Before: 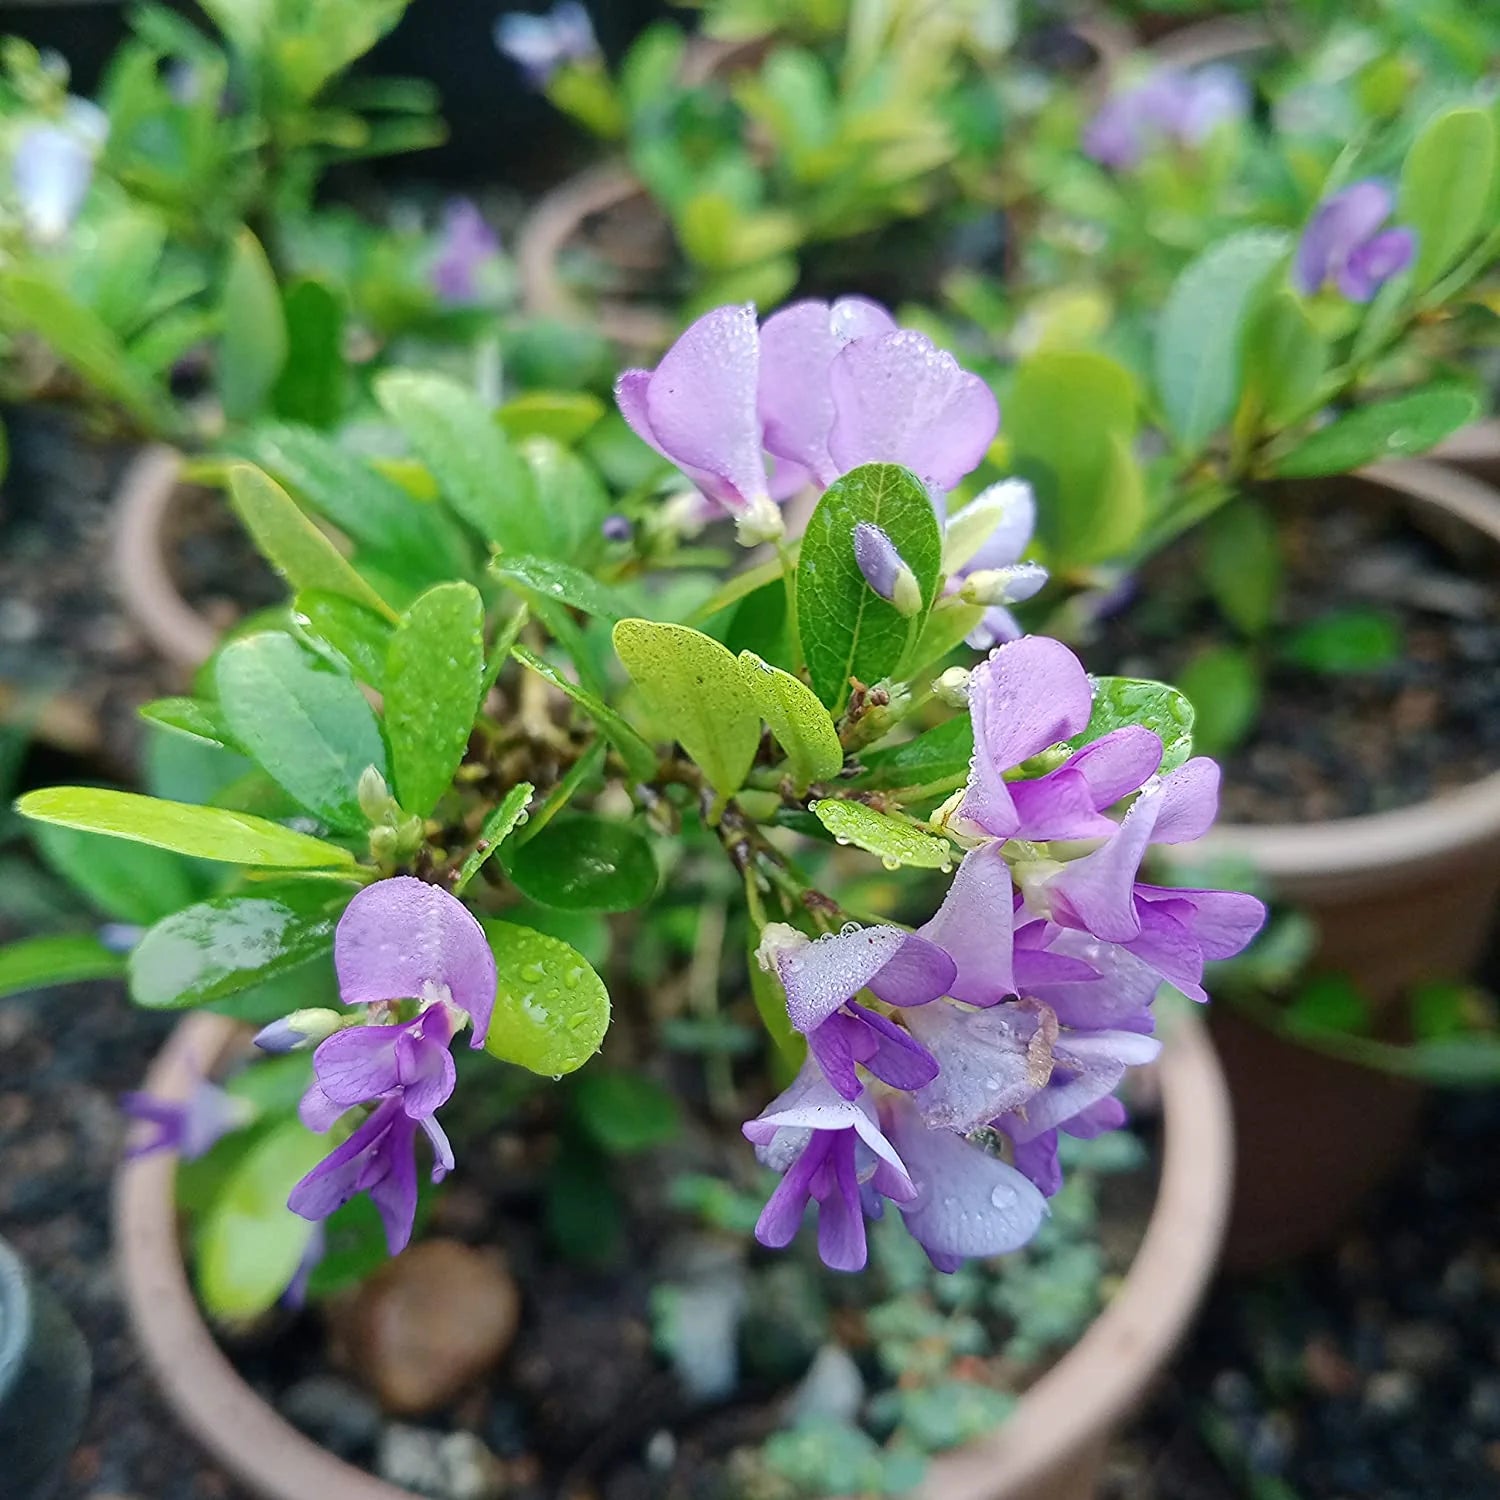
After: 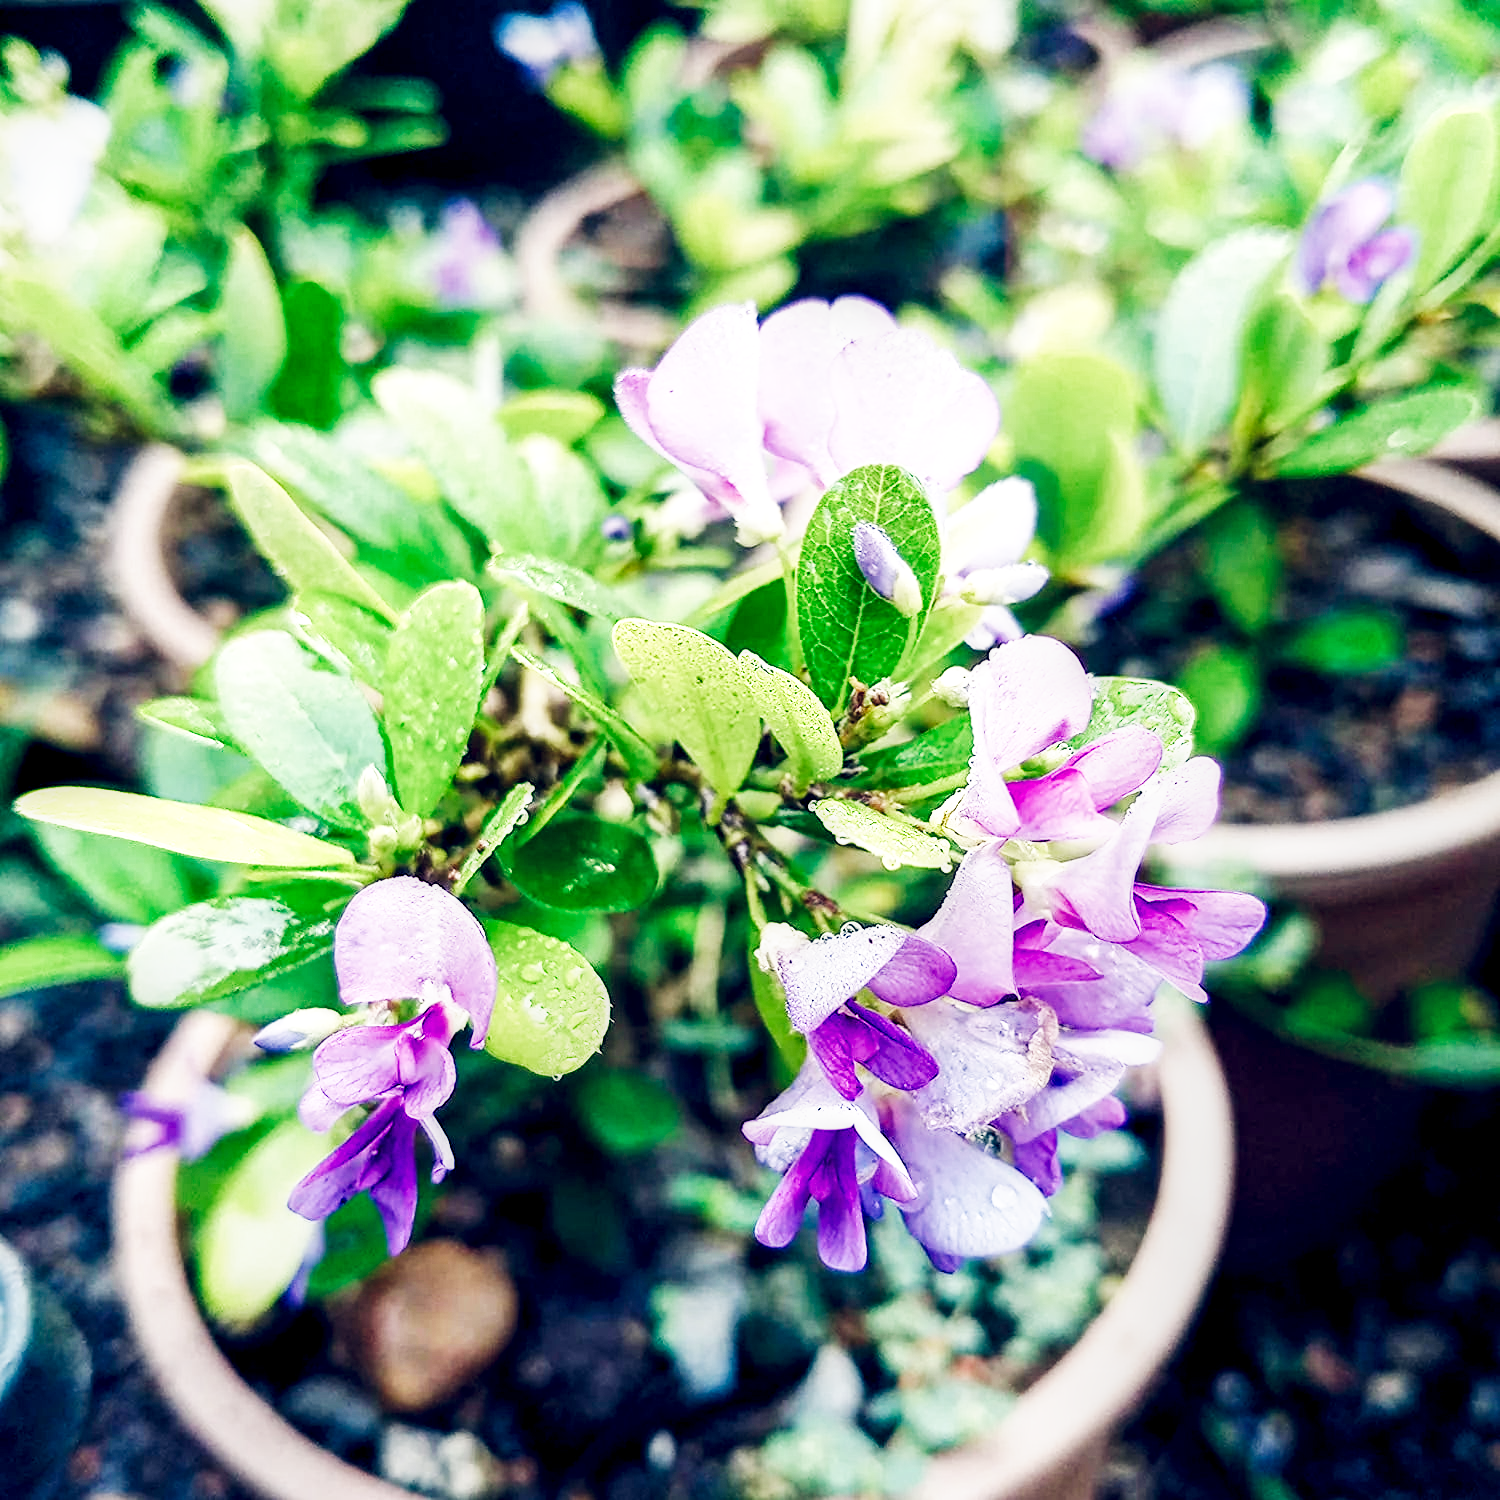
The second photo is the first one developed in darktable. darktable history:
base curve: curves: ch0 [(0, 0) (0.007, 0.004) (0.027, 0.03) (0.046, 0.07) (0.207, 0.54) (0.442, 0.872) (0.673, 0.972) (1, 1)], preserve colors none
color zones: curves: ch1 [(0.113, 0.438) (0.75, 0.5)]; ch2 [(0.12, 0.526) (0.75, 0.5)]
local contrast: shadows 94%
color balance rgb: highlights gain › chroma 2.94%, highlights gain › hue 60.57°, global offset › chroma 0.25%, global offset › hue 256.52°, perceptual saturation grading › global saturation 20%, perceptual saturation grading › highlights -50%, perceptual saturation grading › shadows 30%, contrast 15%
